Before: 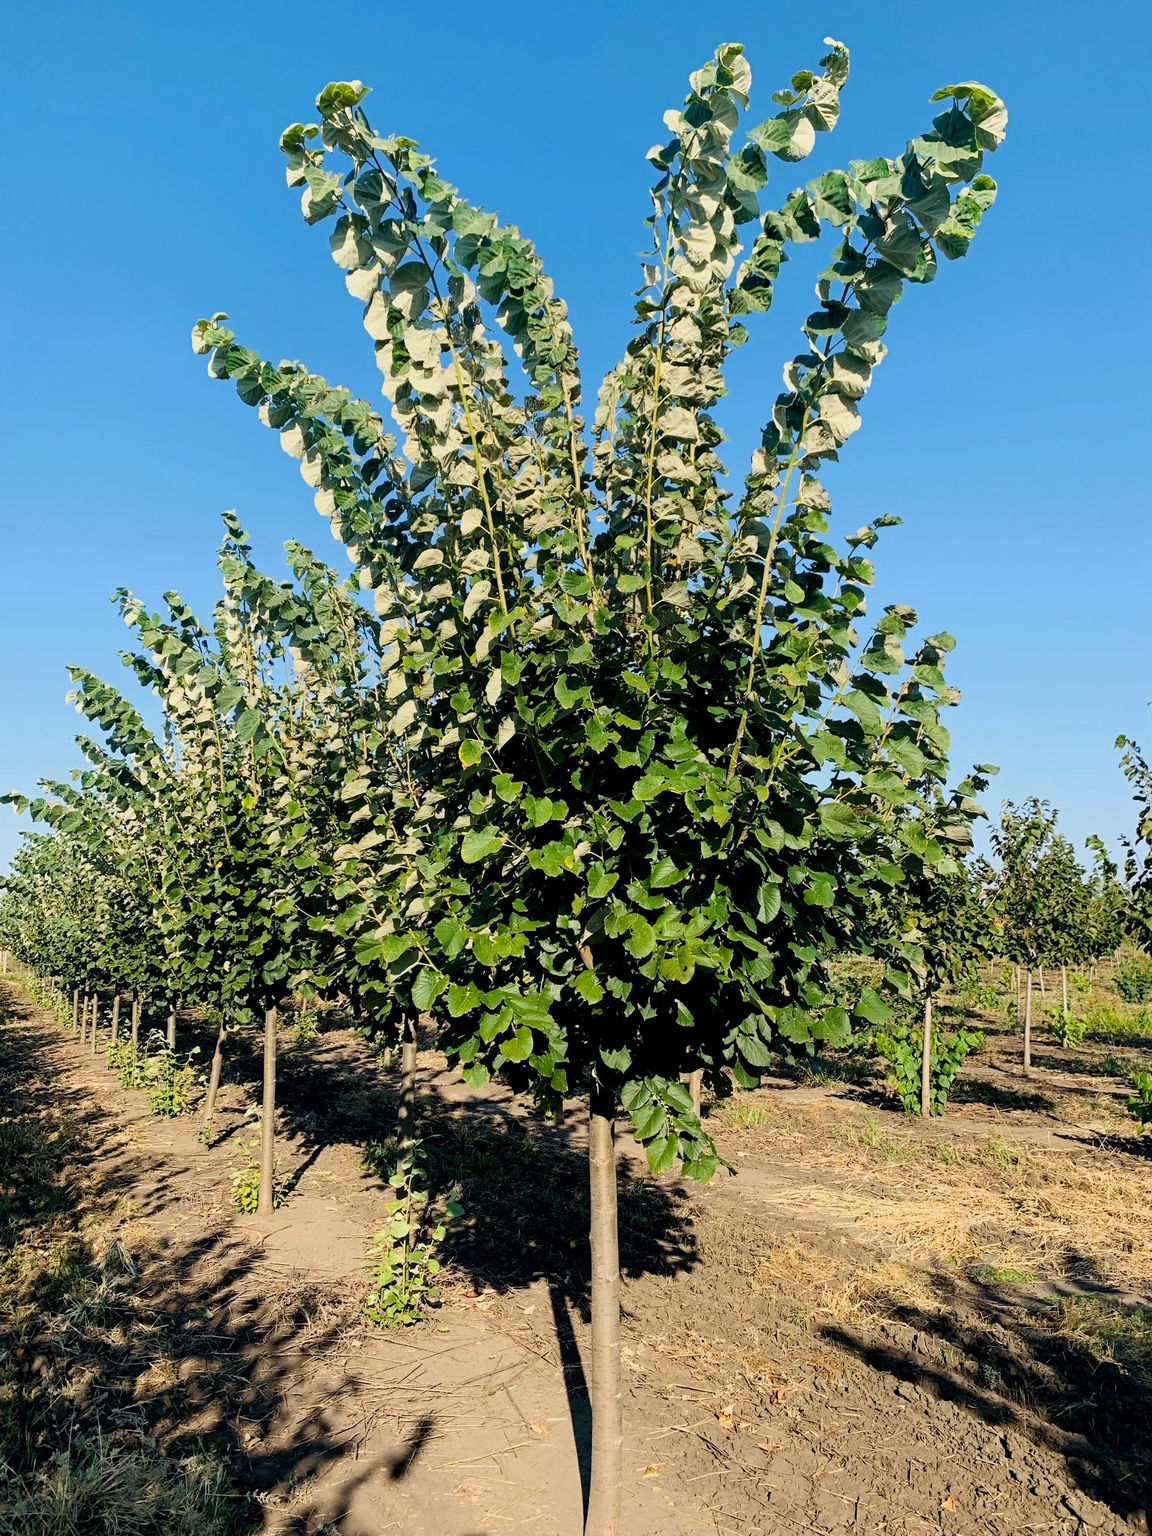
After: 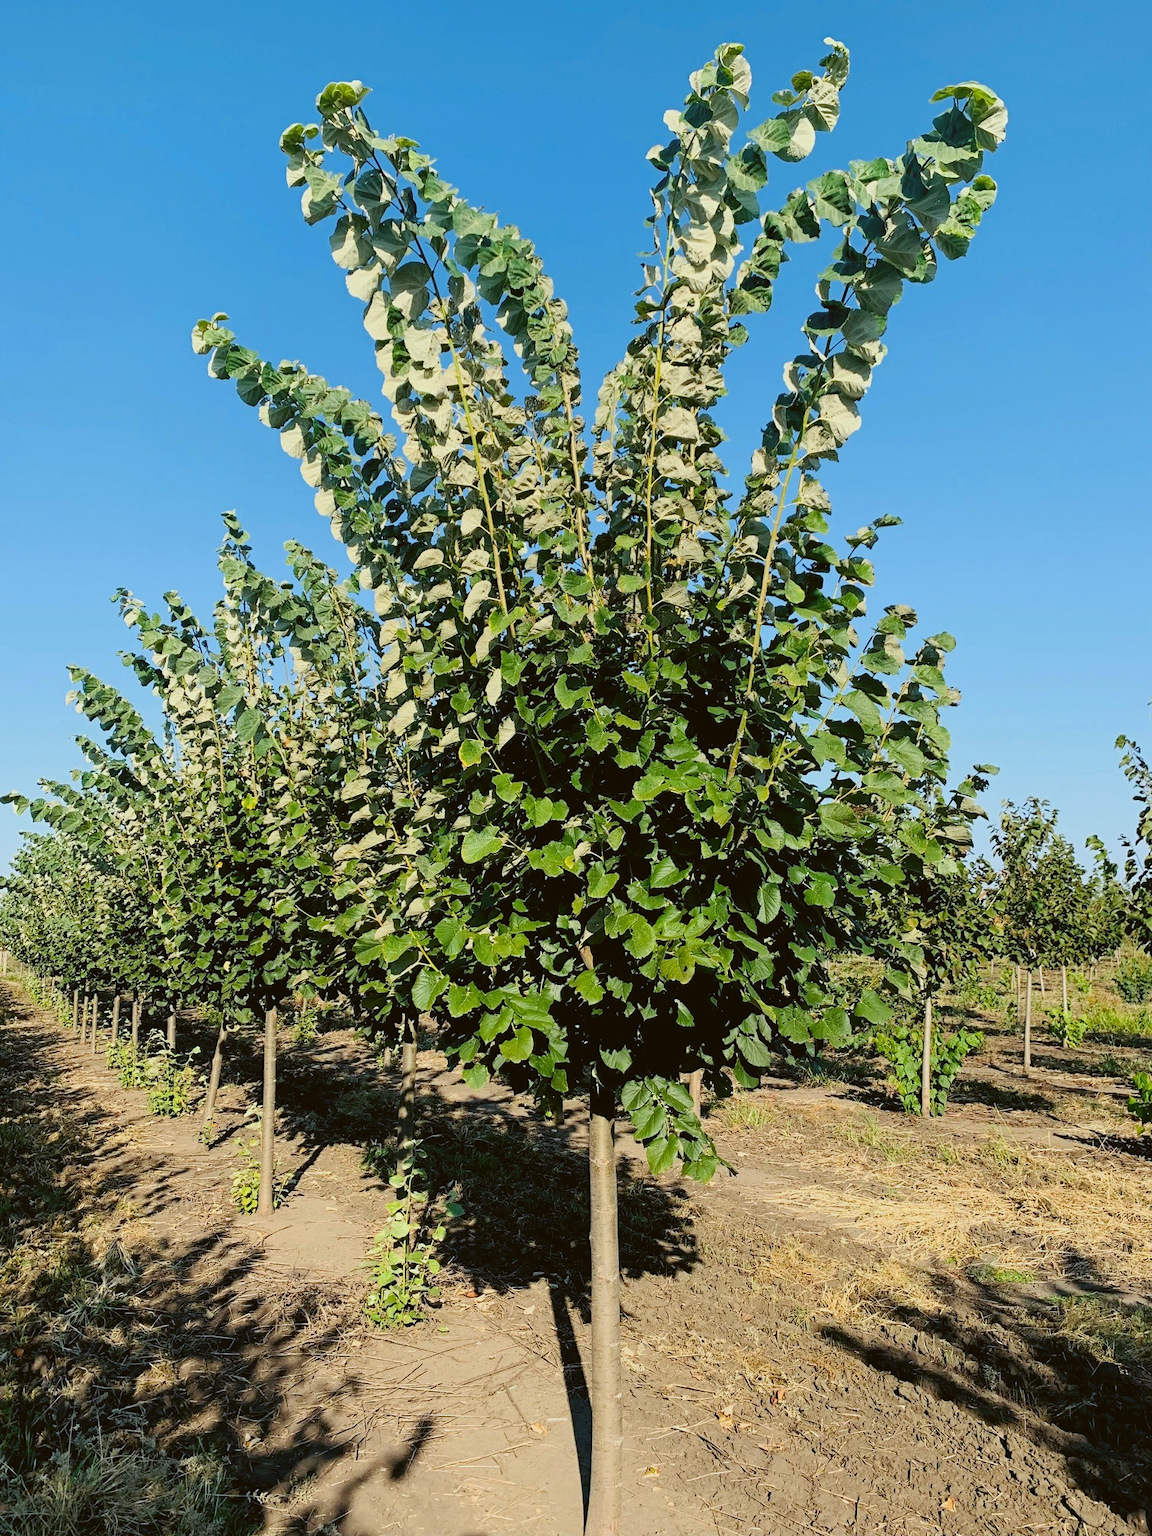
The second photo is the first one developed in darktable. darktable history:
color balance: lift [1.004, 1.002, 1.002, 0.998], gamma [1, 1.007, 1.002, 0.993], gain [1, 0.977, 1.013, 1.023], contrast -3.64%
